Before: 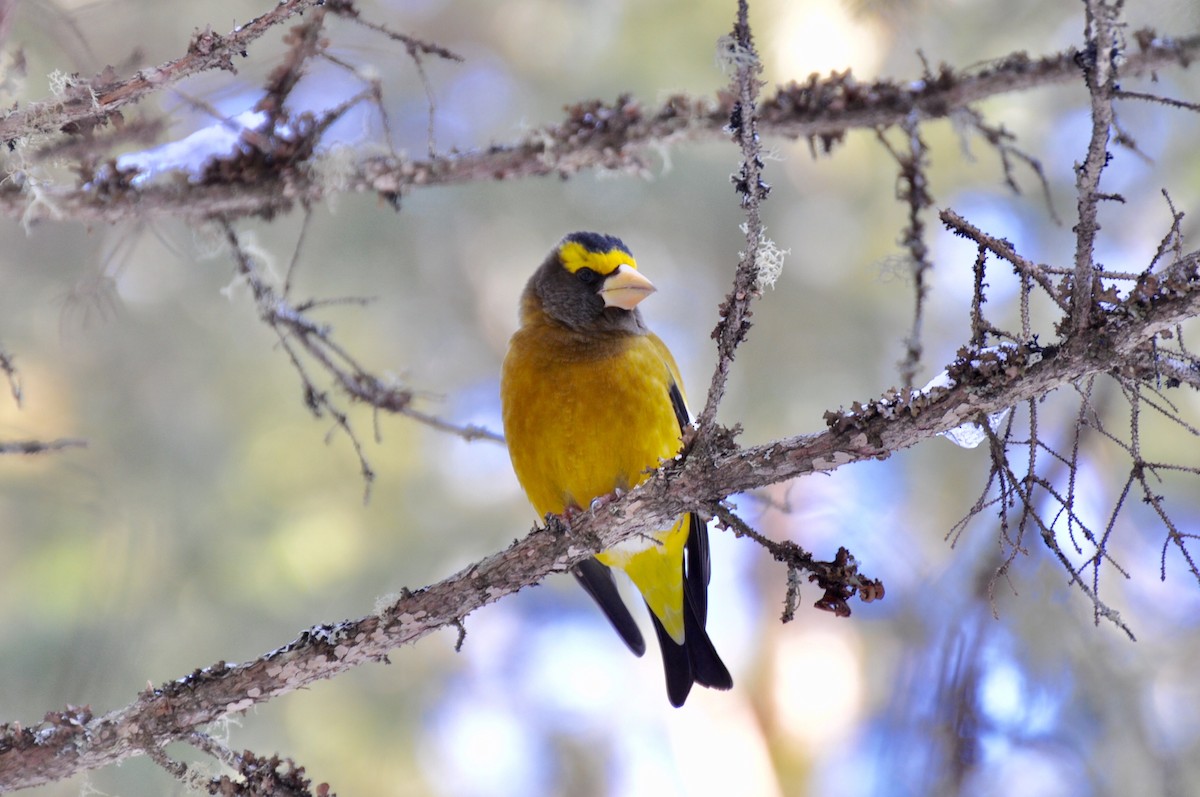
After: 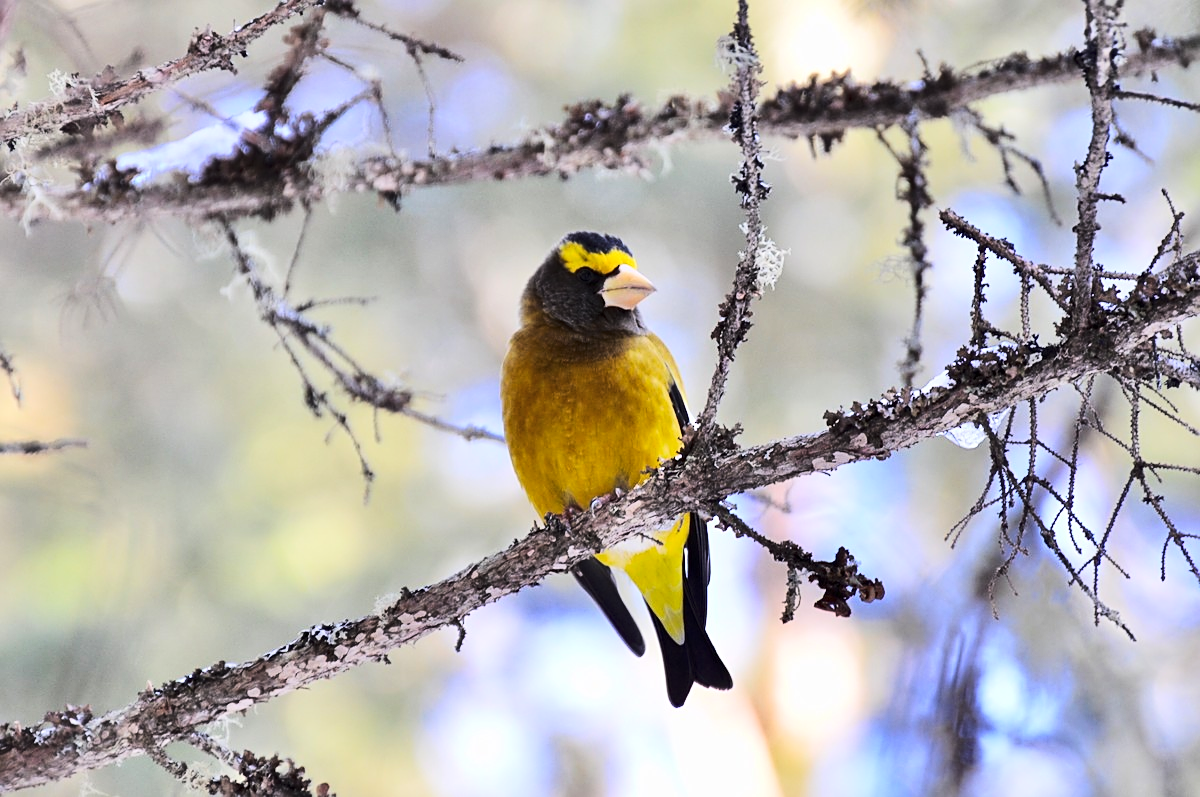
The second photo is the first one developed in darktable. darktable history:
tone curve: curves: ch0 [(0, 0) (0.288, 0.201) (0.683, 0.793) (1, 1)], color space Lab, linked channels, preserve colors none
sharpen: on, module defaults
white balance: emerald 1
